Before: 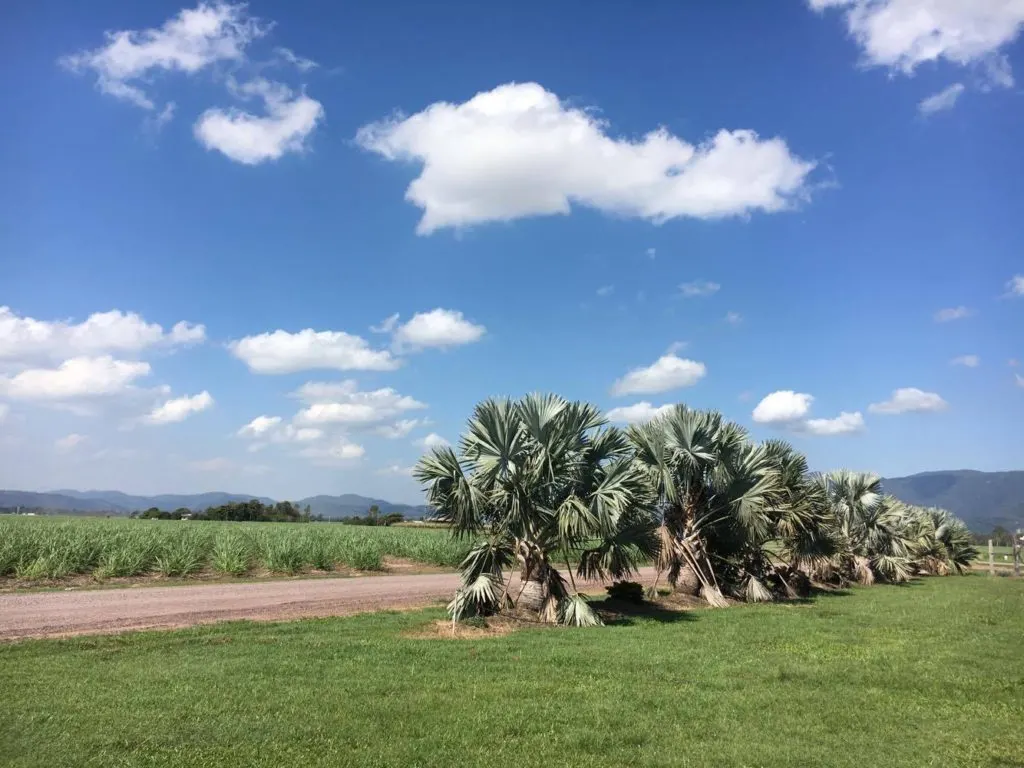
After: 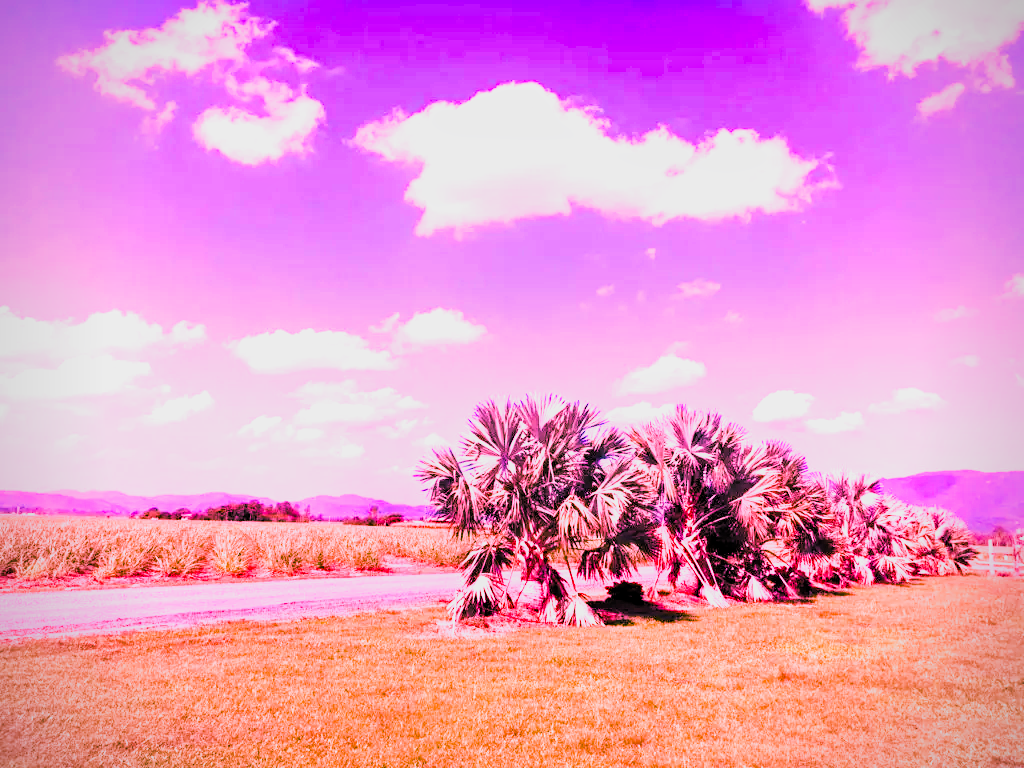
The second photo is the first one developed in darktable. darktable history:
raw chromatic aberrations: on, module defaults
color balance rgb: perceptual saturation grading › global saturation 25%, perceptual brilliance grading › mid-tones 10%, perceptual brilliance grading › shadows 15%, global vibrance 20%
filmic rgb: black relative exposure -7.65 EV, white relative exposure 4.56 EV, hardness 3.61
highlight reconstruction: method reconstruct color, iterations 1, diameter of reconstruction 64 px
hot pixels: on, module defaults
lens correction: scale 1.01, crop 1, focal 85, aperture 2.8, distance 10.02, camera "Canon EOS RP", lens "Canon RF 85mm F2 MACRO IS STM"
raw denoise: x [[0, 0.25, 0.5, 0.75, 1] ×4]
tone equalizer "mask blending: all purposes": on, module defaults
white balance: red 2.129, blue 1.575
local contrast: highlights 100%, shadows 100%, detail 120%, midtone range 0.2
contrast brightness saturation: contrast 0.2, brightness 0.16, saturation 0.22
exposure: black level correction -0.002, exposure 0.54 EV, compensate highlight preservation false
filmic: grey point source 18, black point source -8.65, white point source 2.45, grey point target 18, white point target 100, output power 2.2, latitude stops 2, contrast 1.5, saturation 100, global saturation 100
haze removal: strength 0.29, distance 0.25, compatibility mode true, adaptive false
vibrance: on, module defaults
vignetting: fall-off radius 60.92%
